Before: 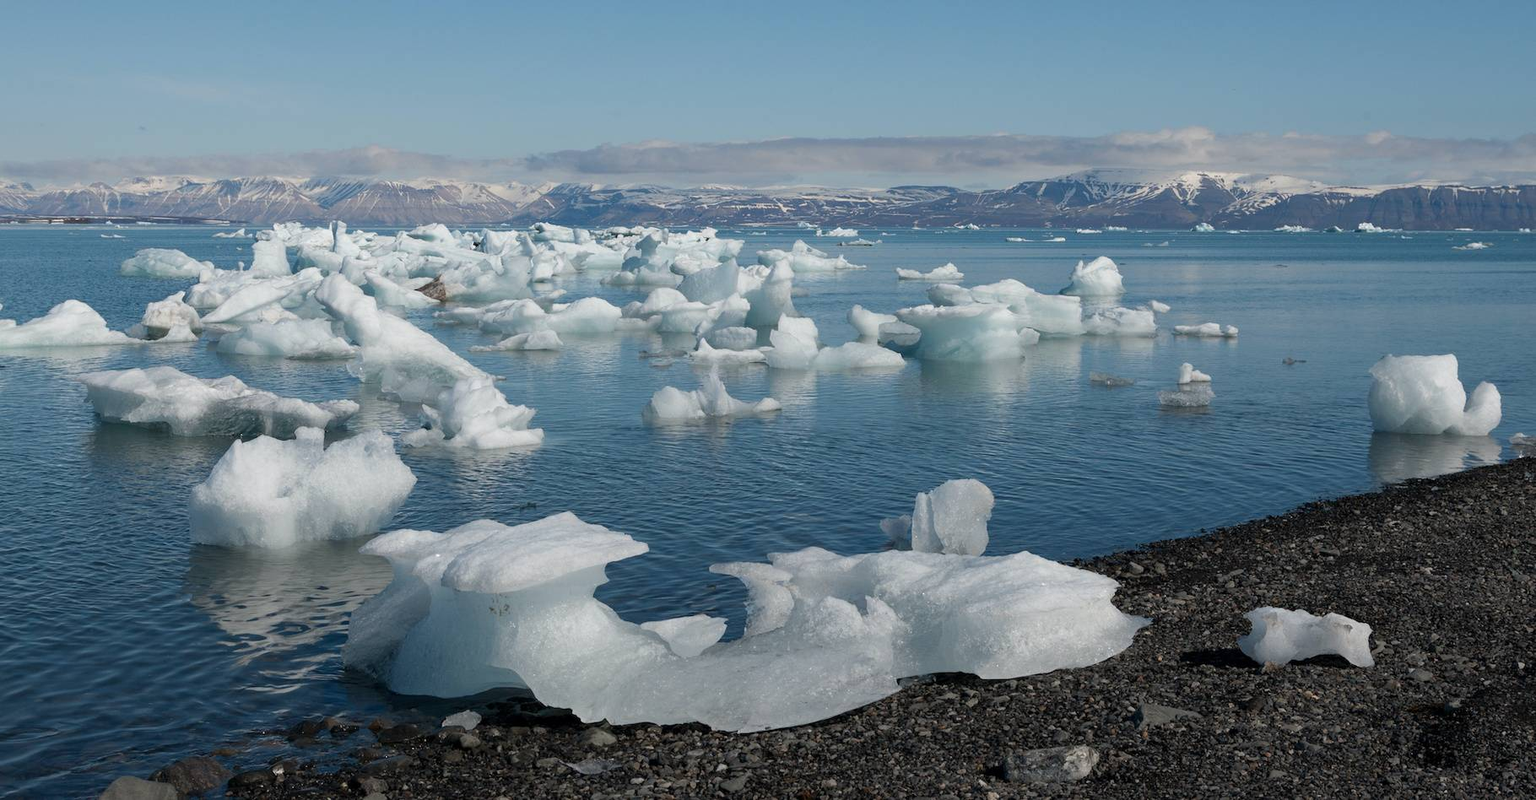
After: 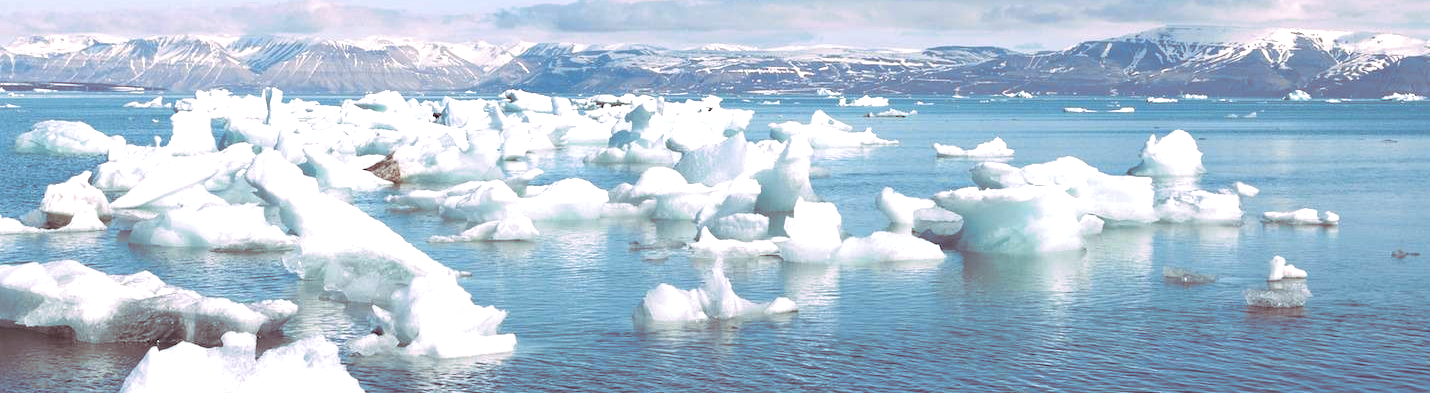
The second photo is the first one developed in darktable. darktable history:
exposure: black level correction 0, exposure 1.1 EV, compensate exposure bias true, compensate highlight preservation false
crop: left 7.036%, top 18.398%, right 14.379%, bottom 40.043%
split-toning: highlights › hue 298.8°, highlights › saturation 0.73, compress 41.76%
